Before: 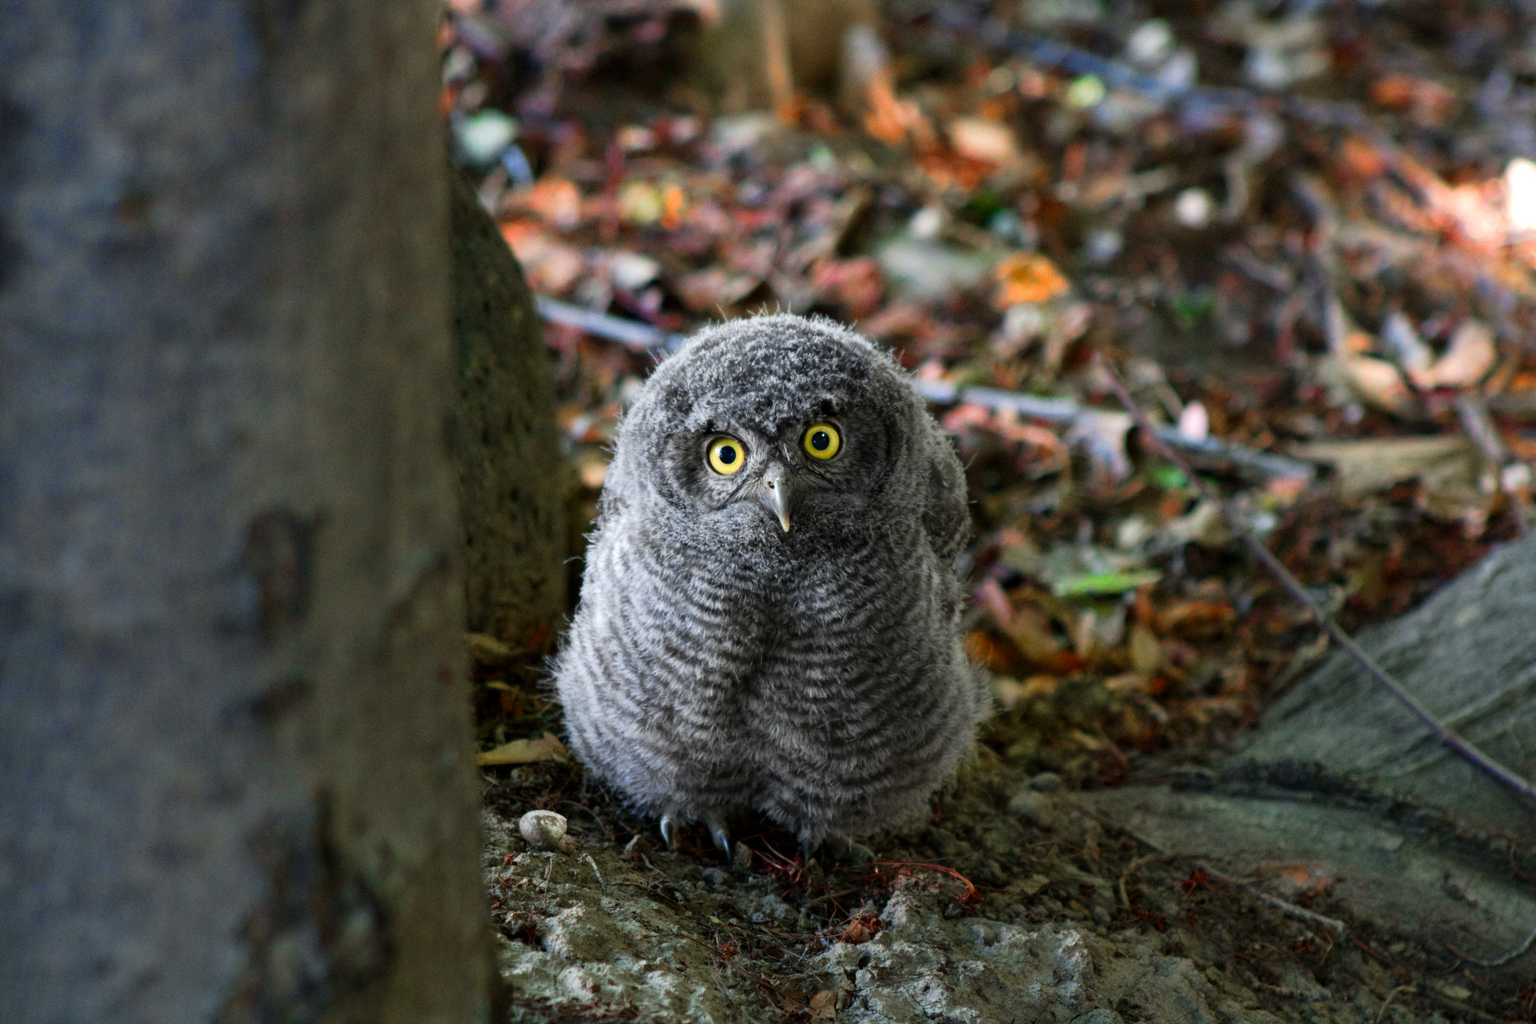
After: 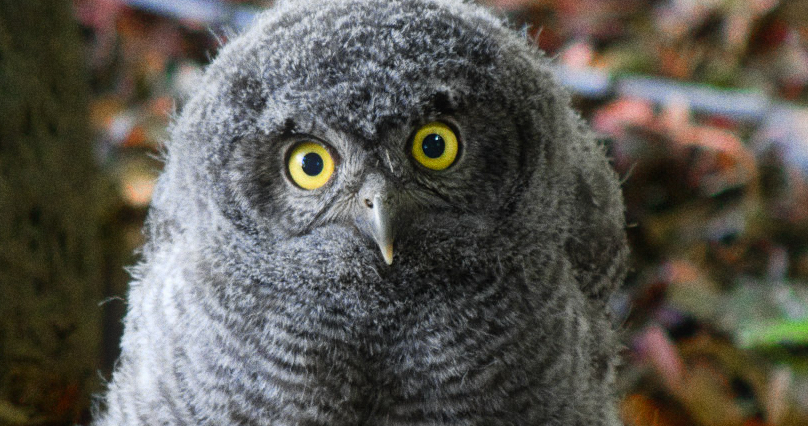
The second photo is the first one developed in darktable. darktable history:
crop: left 31.751%, top 32.172%, right 27.8%, bottom 35.83%
grain: on, module defaults
contrast equalizer: y [[0.5, 0.488, 0.462, 0.461, 0.491, 0.5], [0.5 ×6], [0.5 ×6], [0 ×6], [0 ×6]]
bloom: size 5%, threshold 95%, strength 15%
